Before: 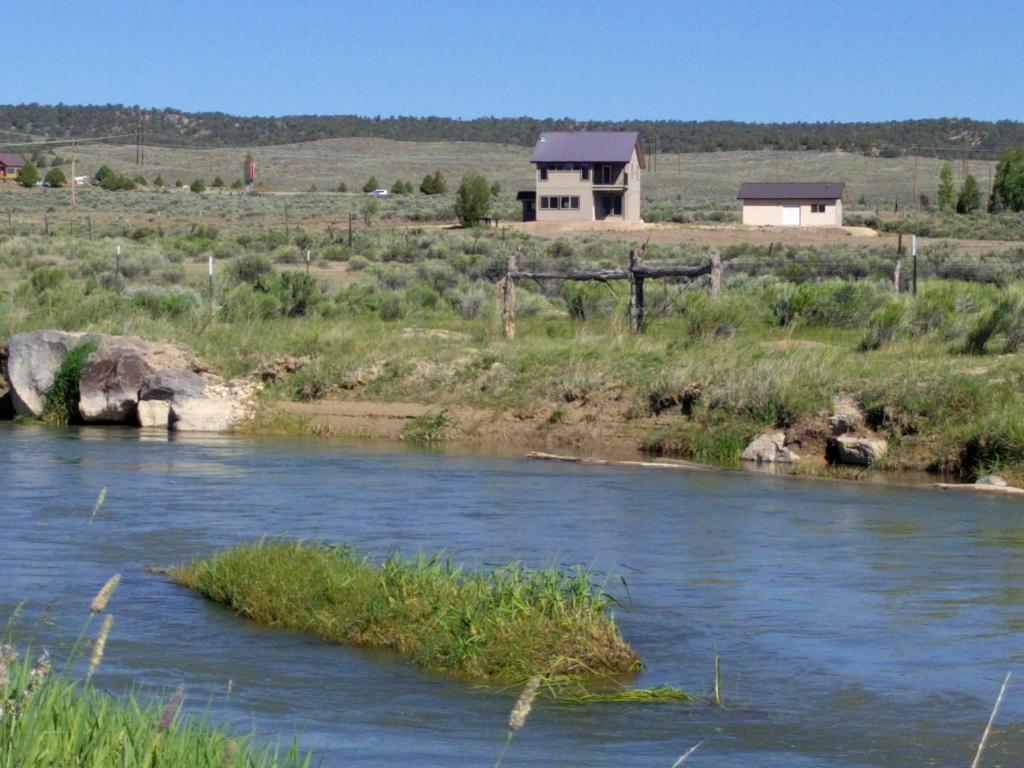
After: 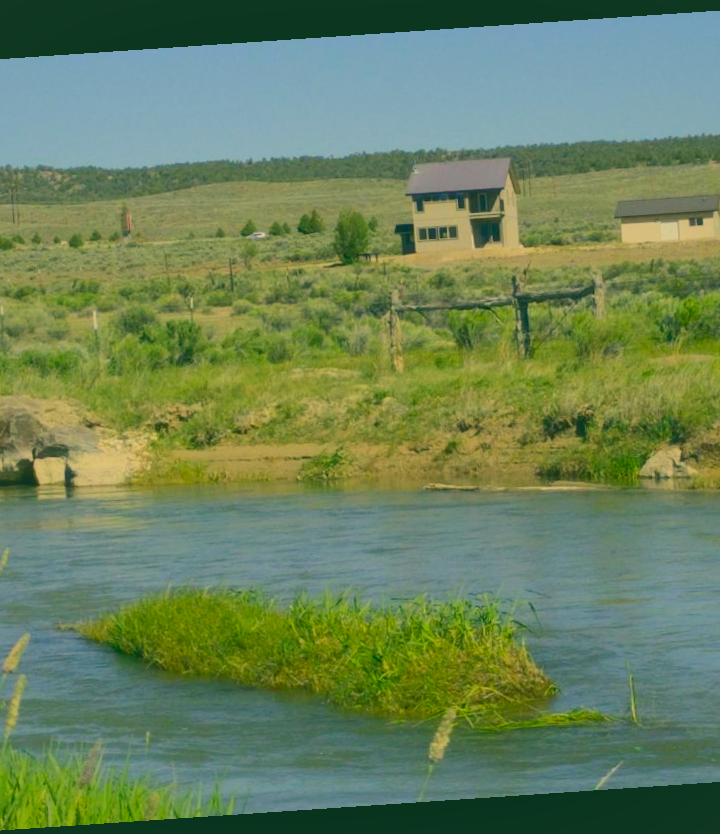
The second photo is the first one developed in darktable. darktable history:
shadows and highlights: on, module defaults
tone equalizer: -8 EV -1.08 EV, -7 EV -1.01 EV, -6 EV -0.867 EV, -5 EV -0.578 EV, -3 EV 0.578 EV, -2 EV 0.867 EV, -1 EV 1.01 EV, +0 EV 1.08 EV, edges refinement/feathering 500, mask exposure compensation -1.57 EV, preserve details no
crop and rotate: left 12.673%, right 20.66%
rotate and perspective: rotation -4.2°, shear 0.006, automatic cropping off
contrast brightness saturation: contrast -0.28
color balance rgb: contrast -30%
color correction: highlights a* 5.62, highlights b* 33.57, shadows a* -25.86, shadows b* 4.02
